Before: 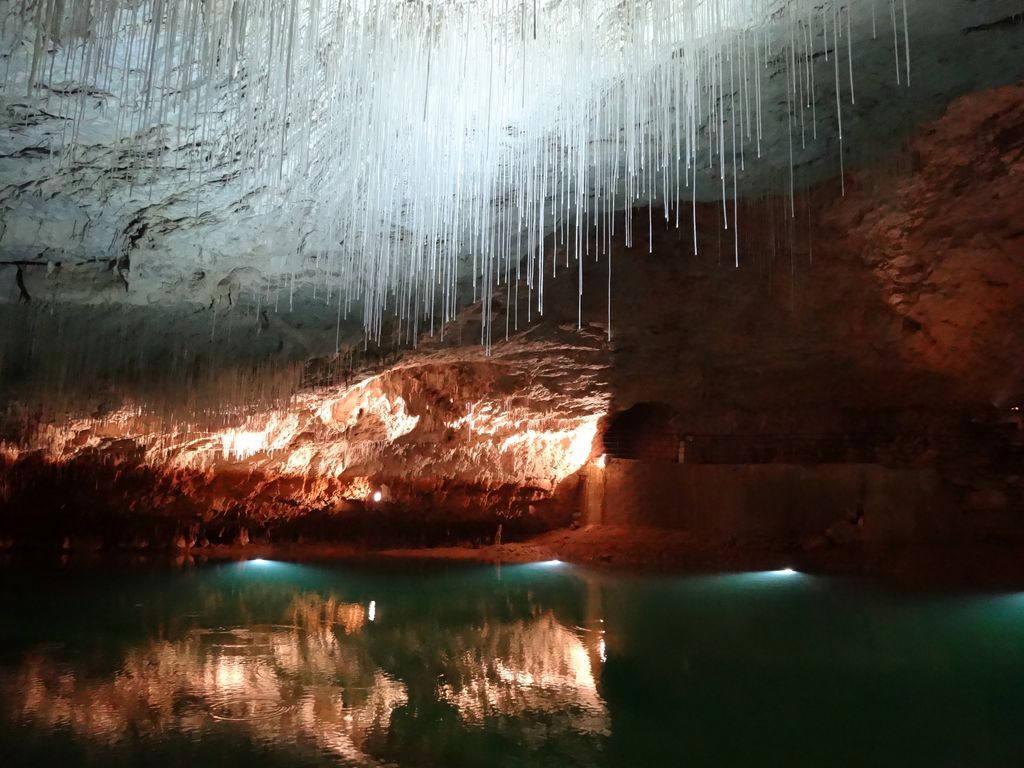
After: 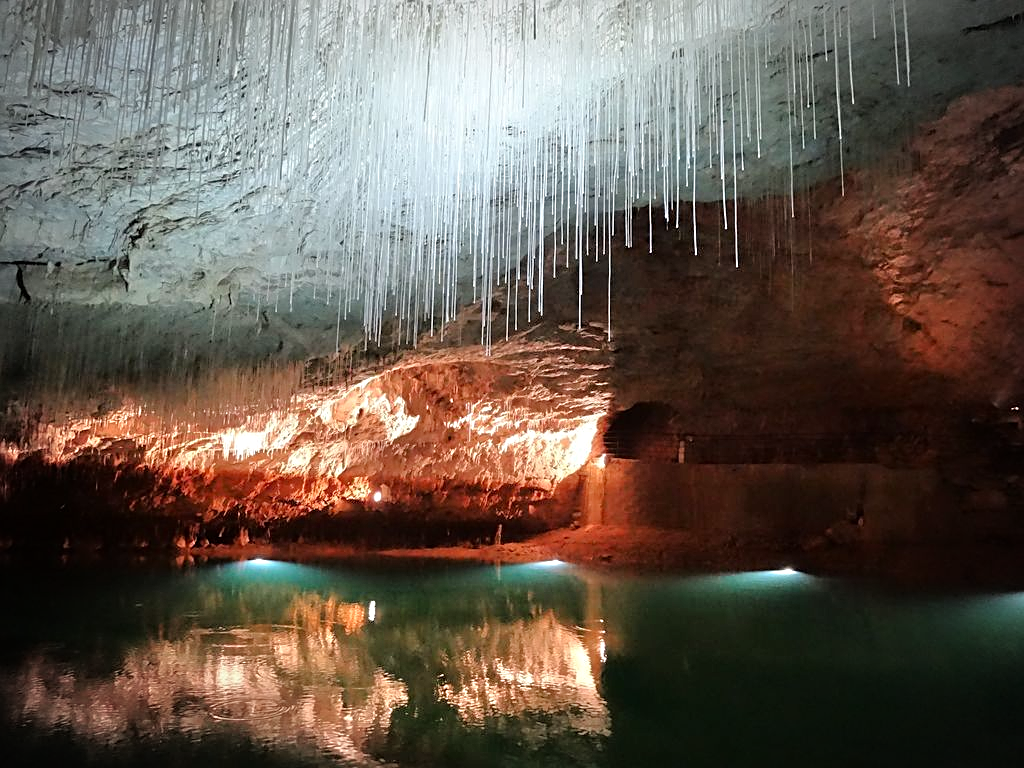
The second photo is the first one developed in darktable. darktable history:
tone equalizer: -7 EV 0.15 EV, -6 EV 0.6 EV, -5 EV 1.15 EV, -4 EV 1.33 EV, -3 EV 1.15 EV, -2 EV 0.6 EV, -1 EV 0.15 EV, mask exposure compensation -0.5 EV
sharpen: on, module defaults
vignetting: automatic ratio true
